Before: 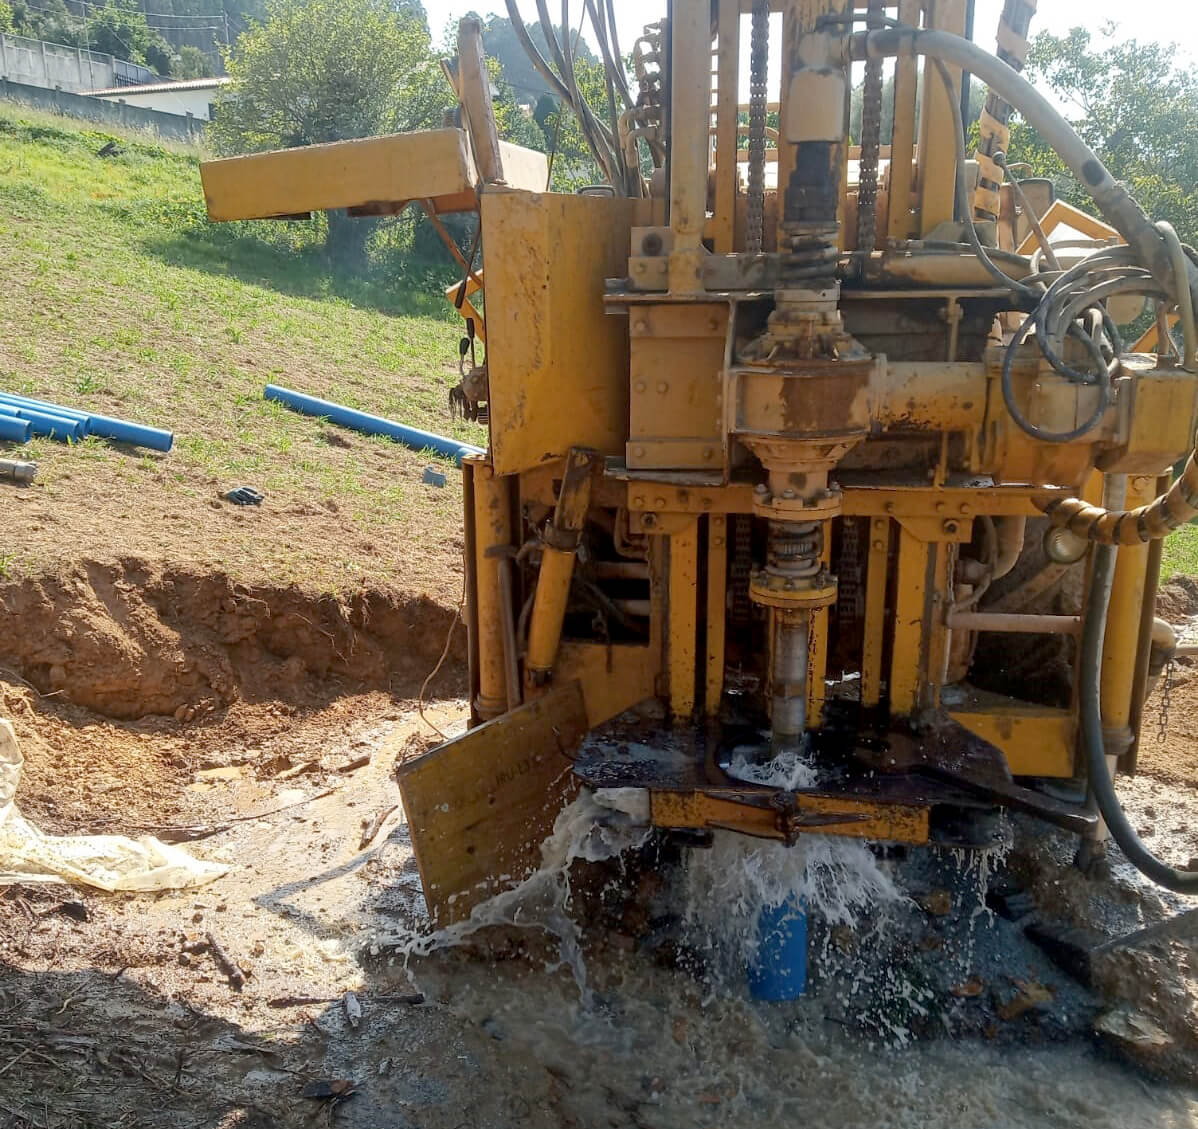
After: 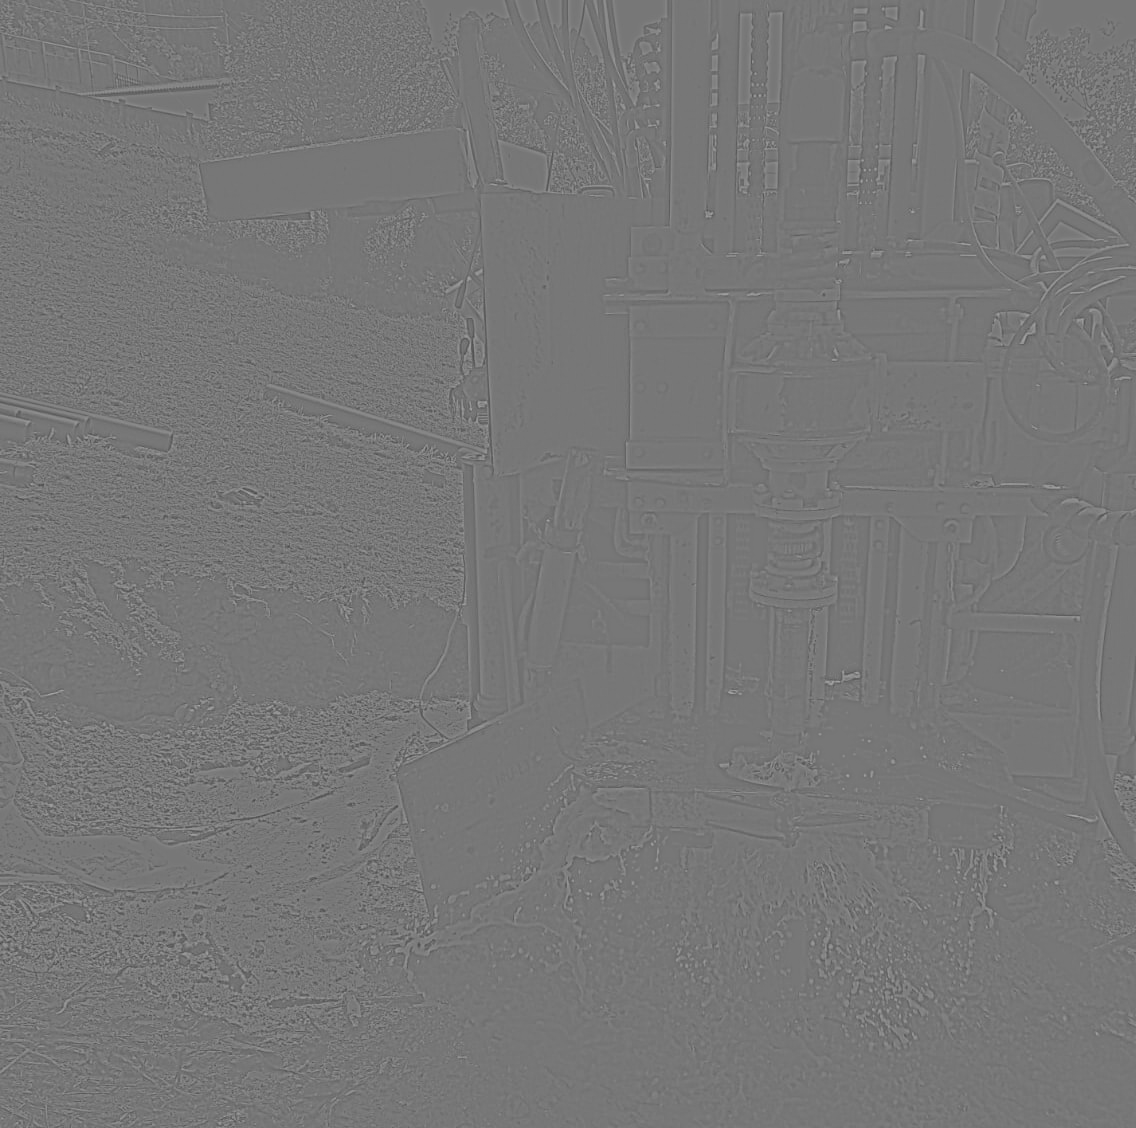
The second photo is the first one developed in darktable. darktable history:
exposure: exposure 0.02 EV, compensate highlight preservation false
local contrast: on, module defaults
crop and rotate: right 5.167%
highpass: sharpness 5.84%, contrast boost 8.44%
